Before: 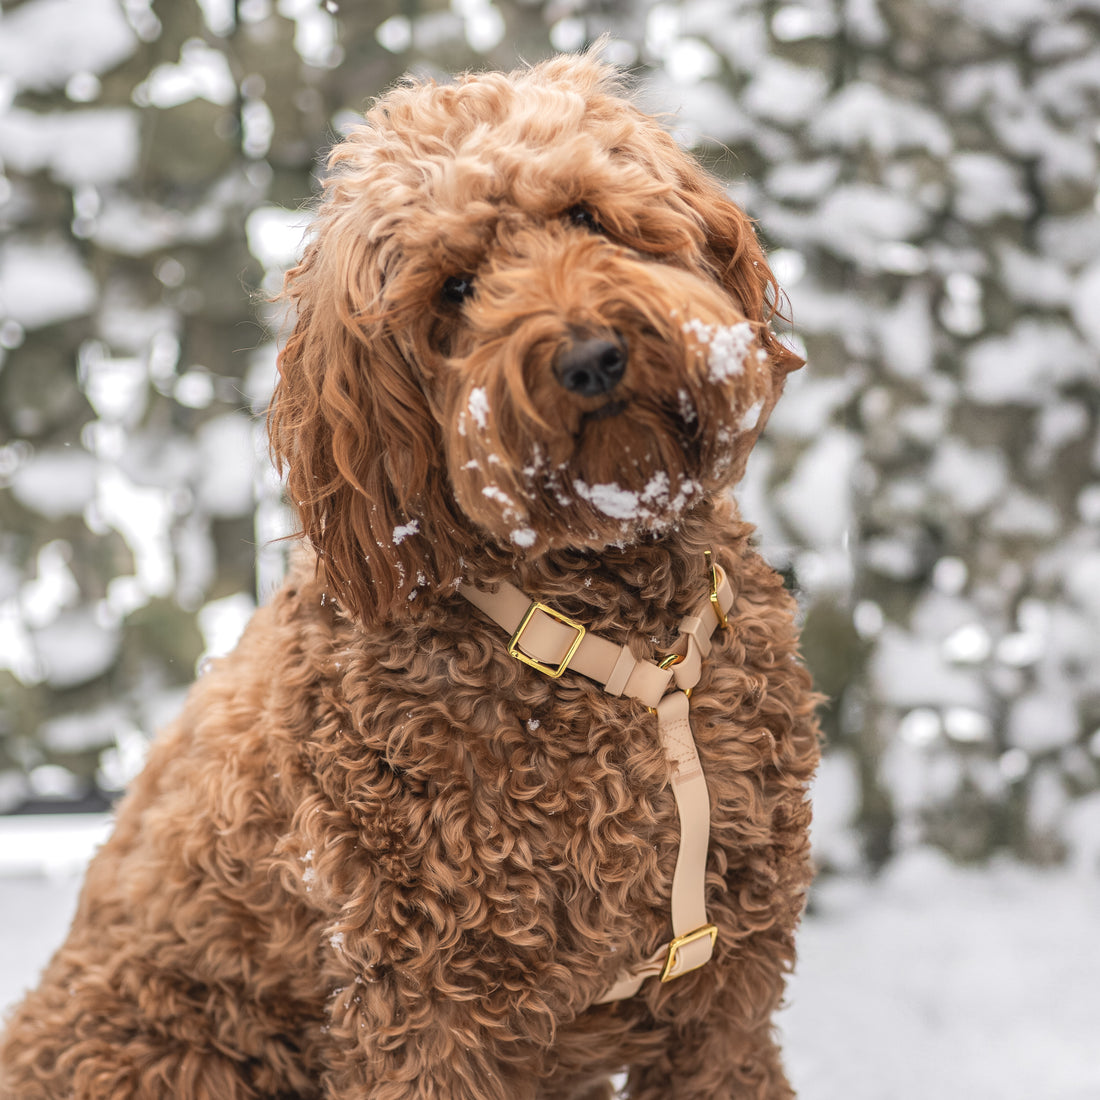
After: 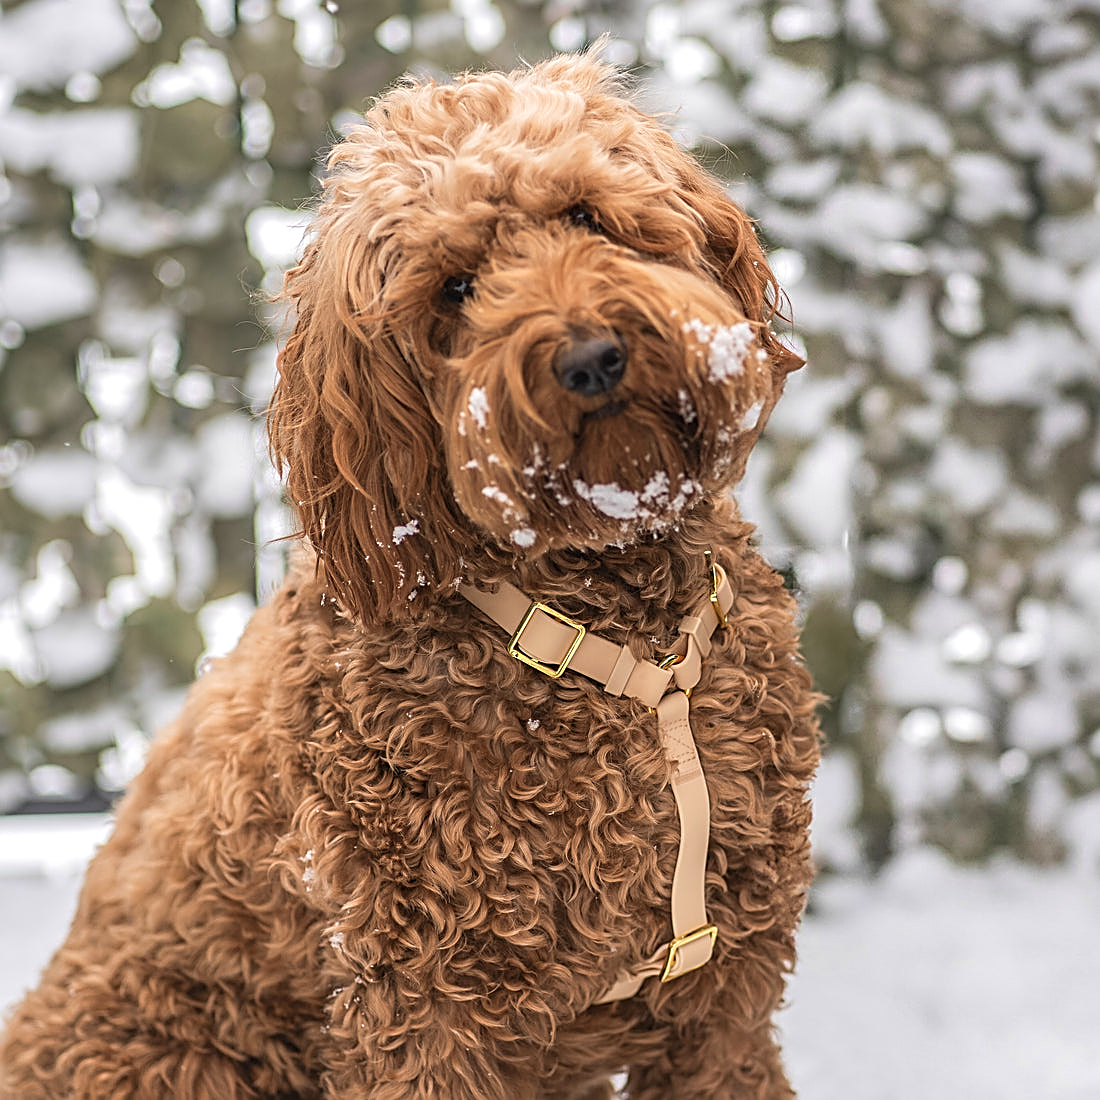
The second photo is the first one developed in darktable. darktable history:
sharpen: amount 1
velvia: on, module defaults
